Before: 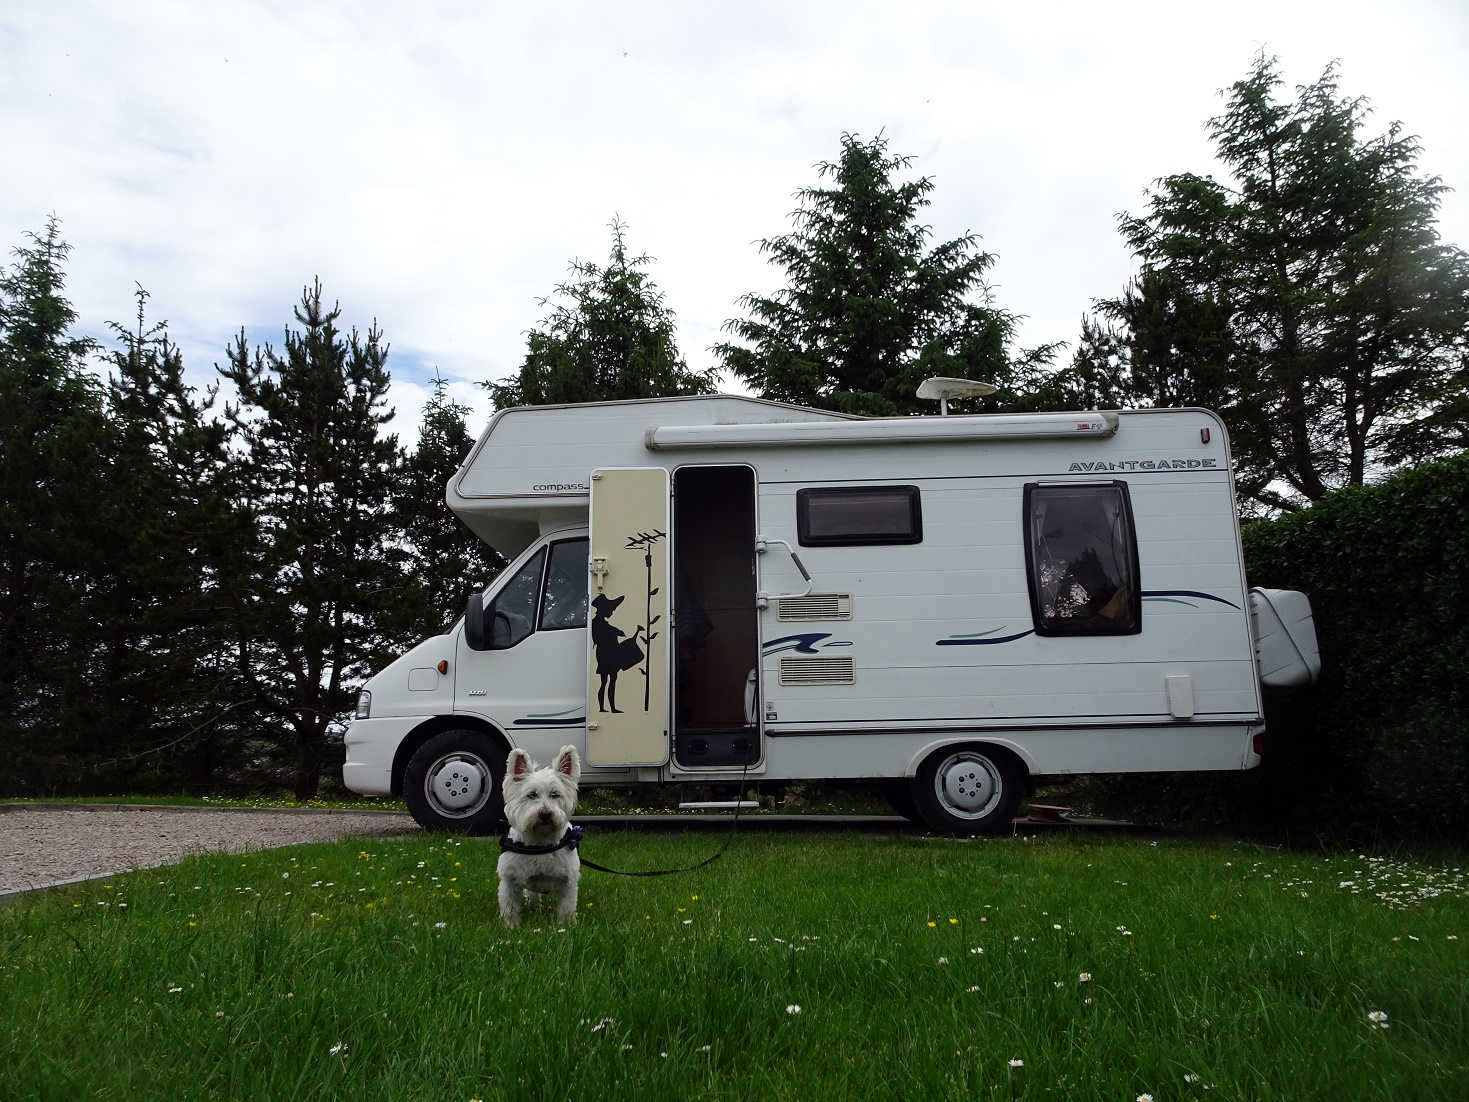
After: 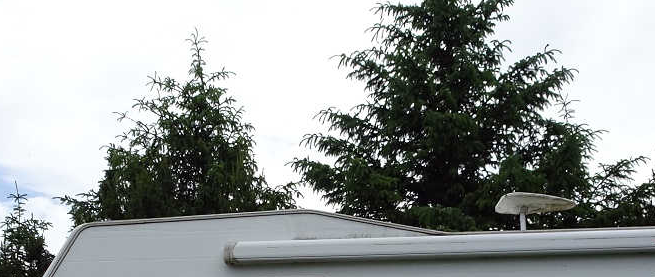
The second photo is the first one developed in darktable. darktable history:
crop: left 28.707%, top 16.81%, right 26.686%, bottom 58.034%
